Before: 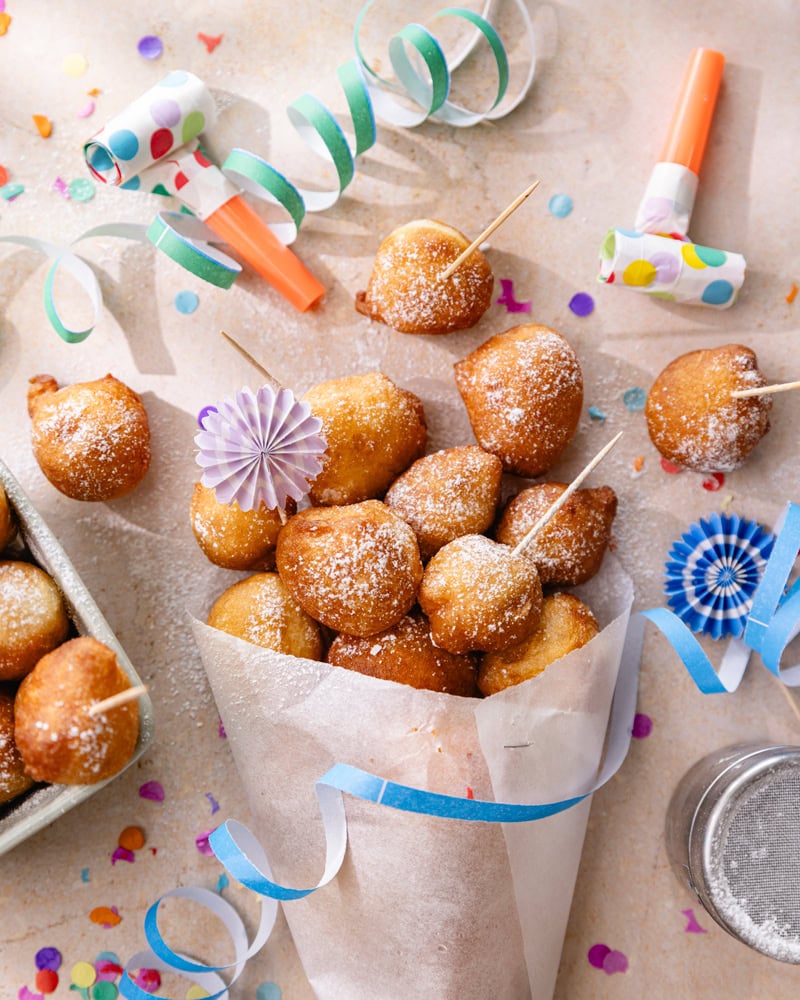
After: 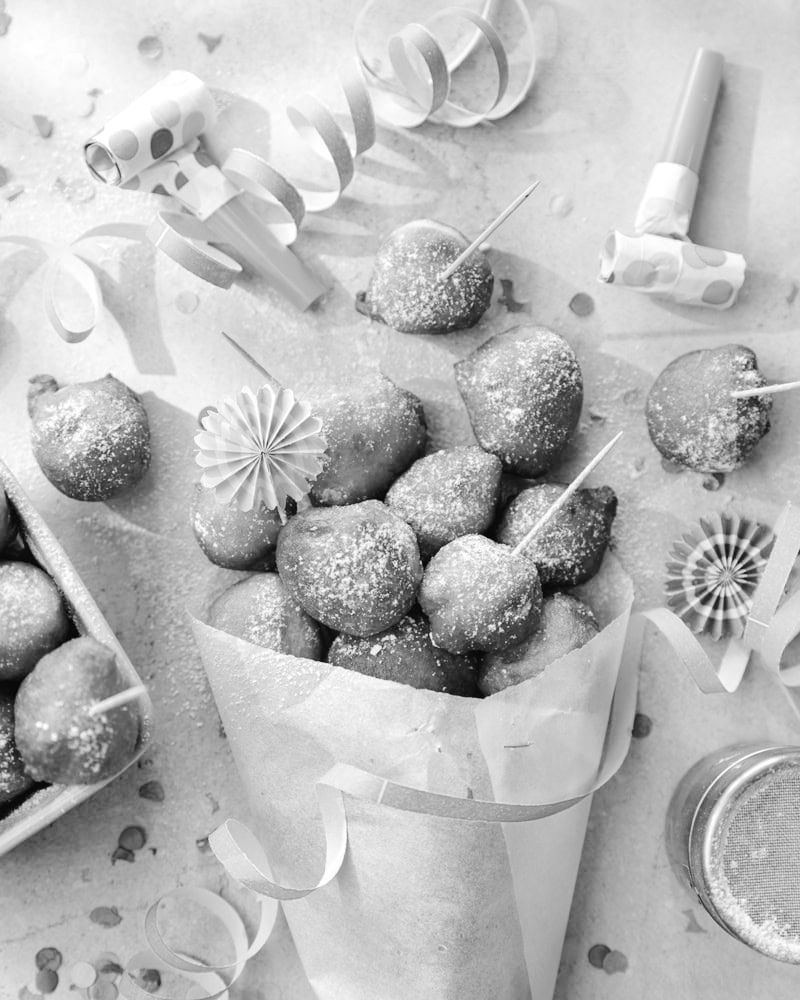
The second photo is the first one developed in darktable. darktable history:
color calibration: output gray [0.267, 0.423, 0.267, 0], gray › normalize channels true, illuminant as shot in camera, x 0.358, y 0.373, temperature 4628.91 K, gamut compression 0.02
tone curve: curves: ch0 [(0, 0) (0.003, 0.015) (0.011, 0.021) (0.025, 0.032) (0.044, 0.046) (0.069, 0.062) (0.1, 0.08) (0.136, 0.117) (0.177, 0.165) (0.224, 0.221) (0.277, 0.298) (0.335, 0.385) (0.399, 0.469) (0.468, 0.558) (0.543, 0.637) (0.623, 0.708) (0.709, 0.771) (0.801, 0.84) (0.898, 0.907) (1, 1)], color space Lab, independent channels, preserve colors none
exposure: exposure 0.126 EV, compensate exposure bias true, compensate highlight preservation false
